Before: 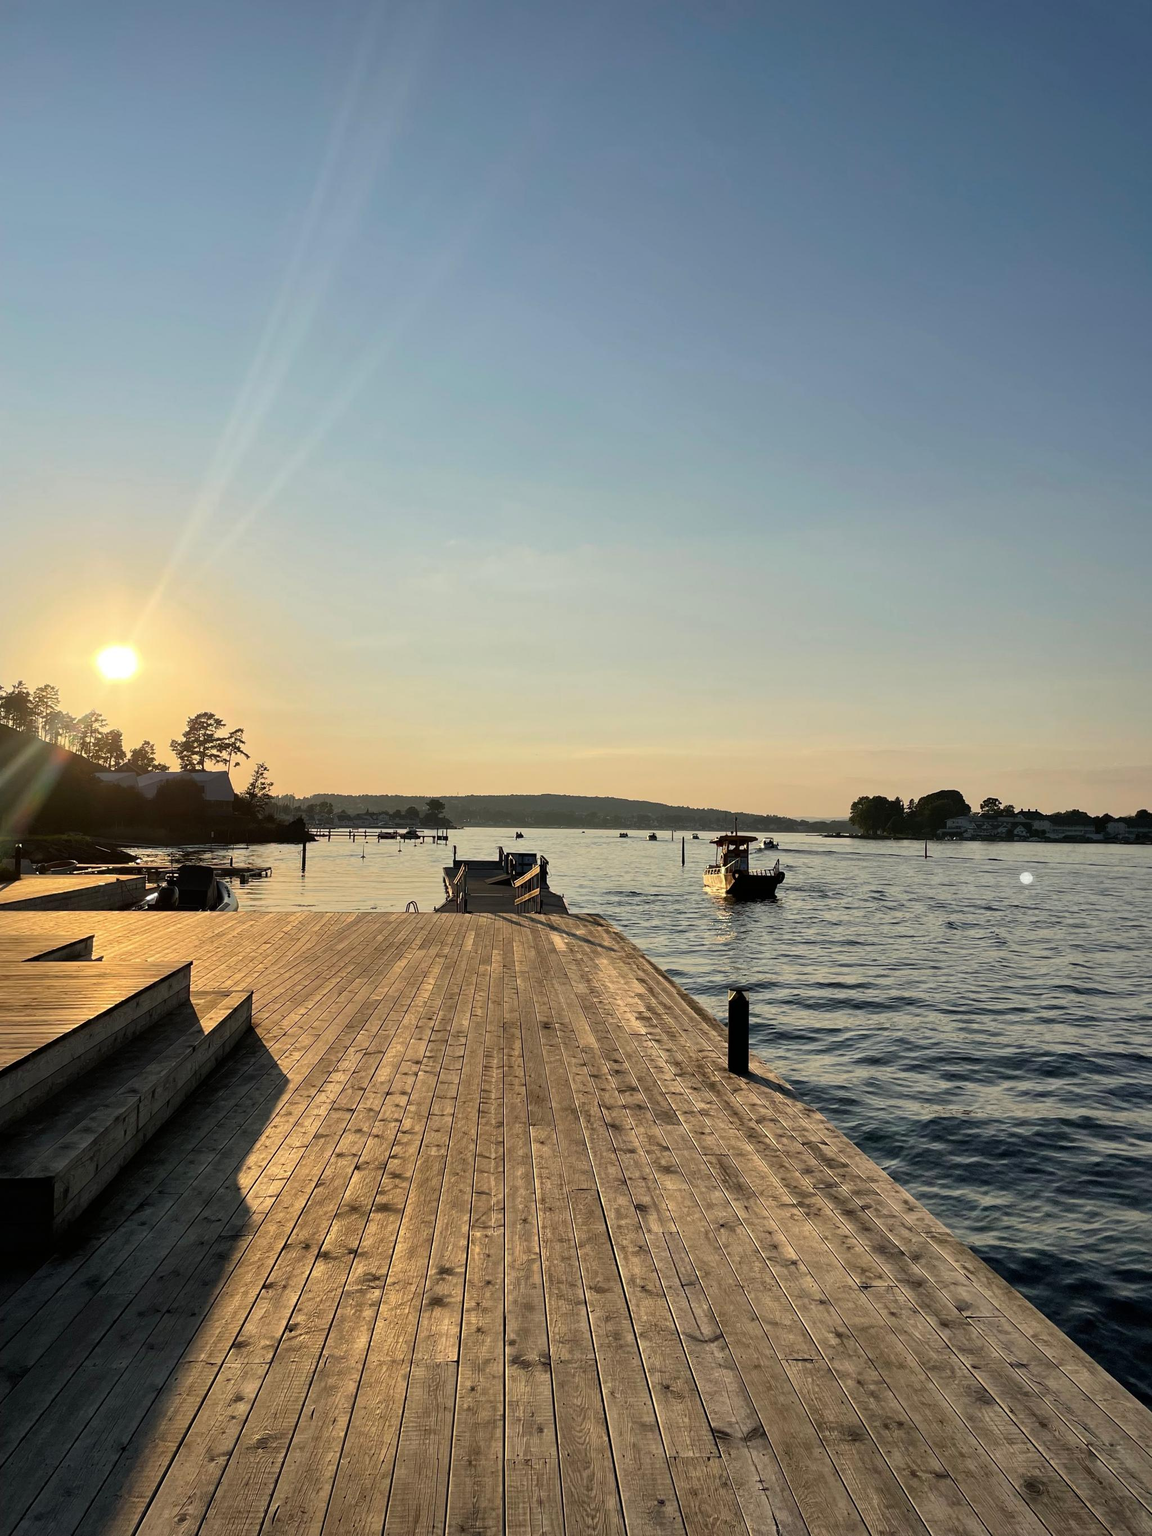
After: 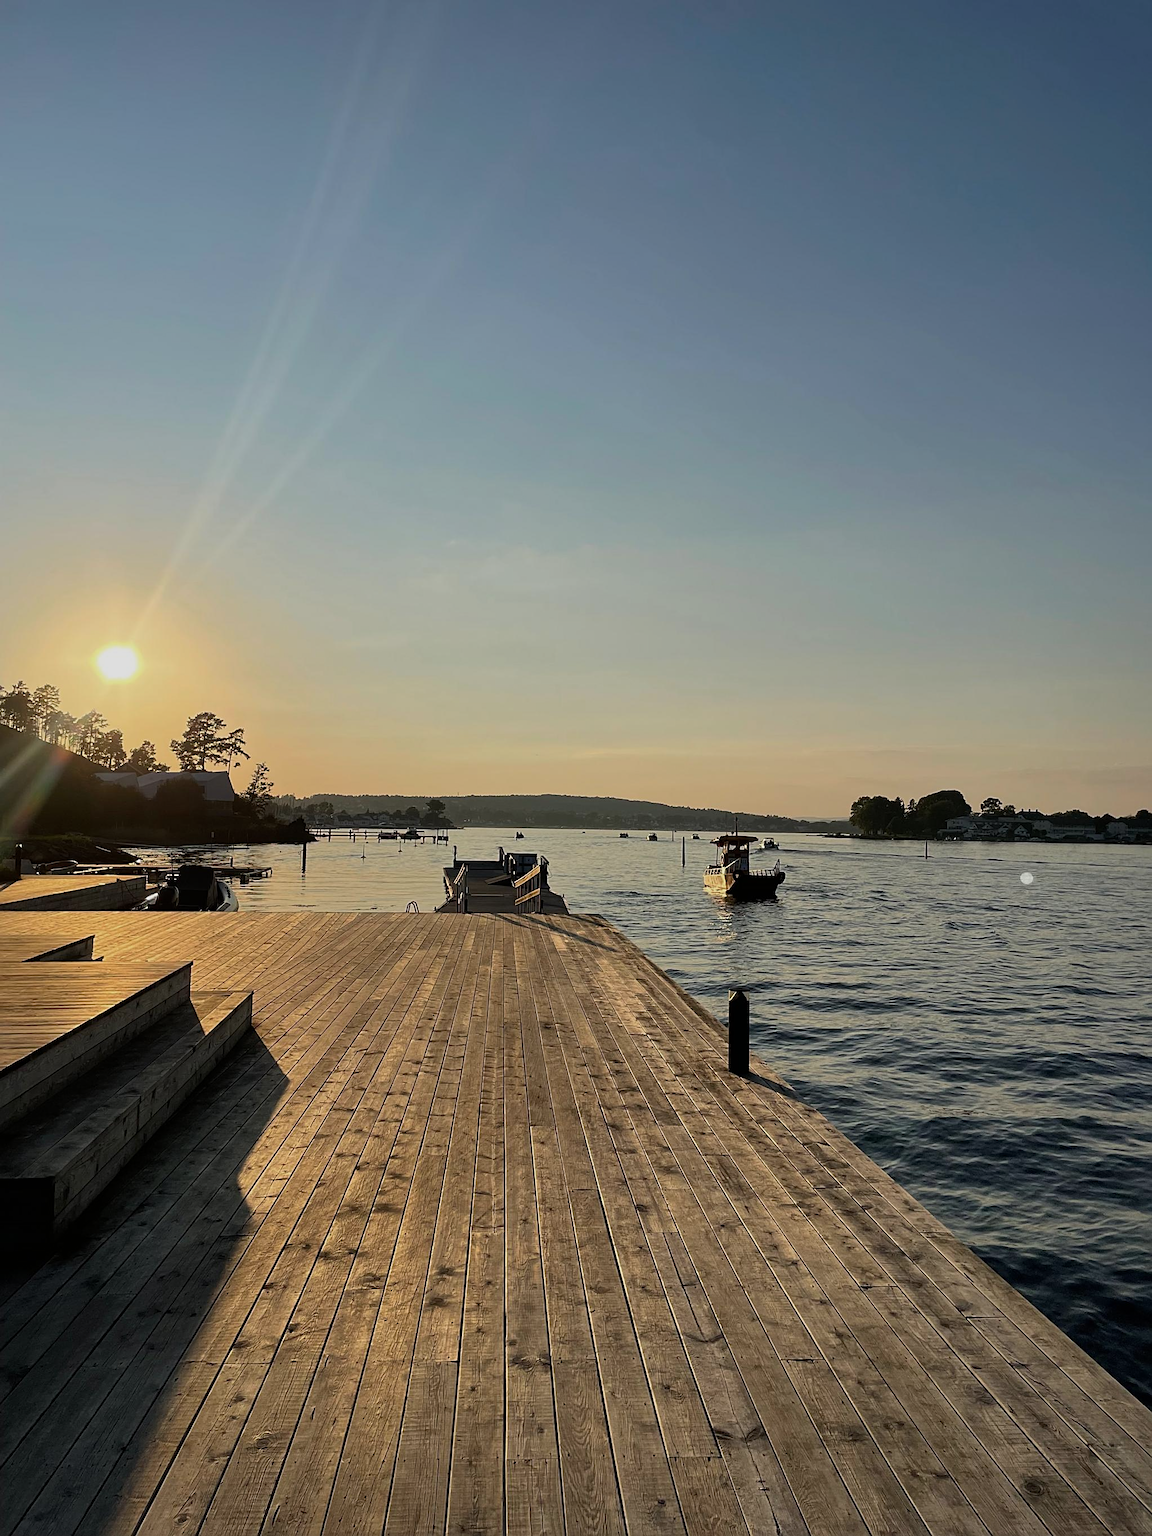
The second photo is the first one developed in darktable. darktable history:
exposure: exposure -0.456 EV, compensate highlight preservation false
sharpen: on, module defaults
